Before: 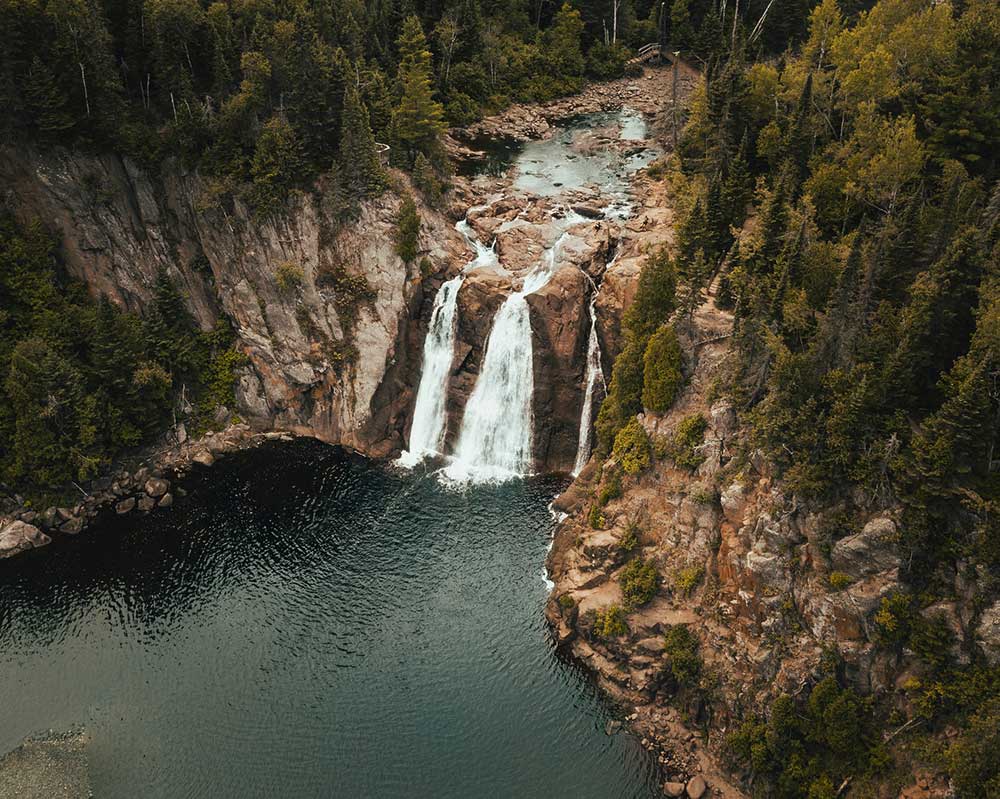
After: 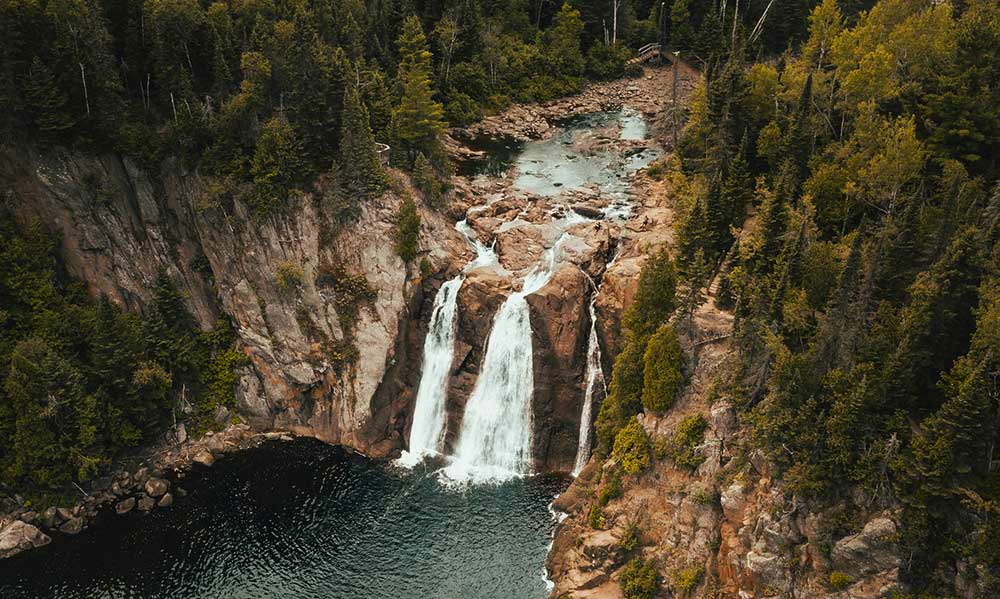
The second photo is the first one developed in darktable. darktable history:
crop: bottom 24.98%
contrast brightness saturation: saturation 0.125
